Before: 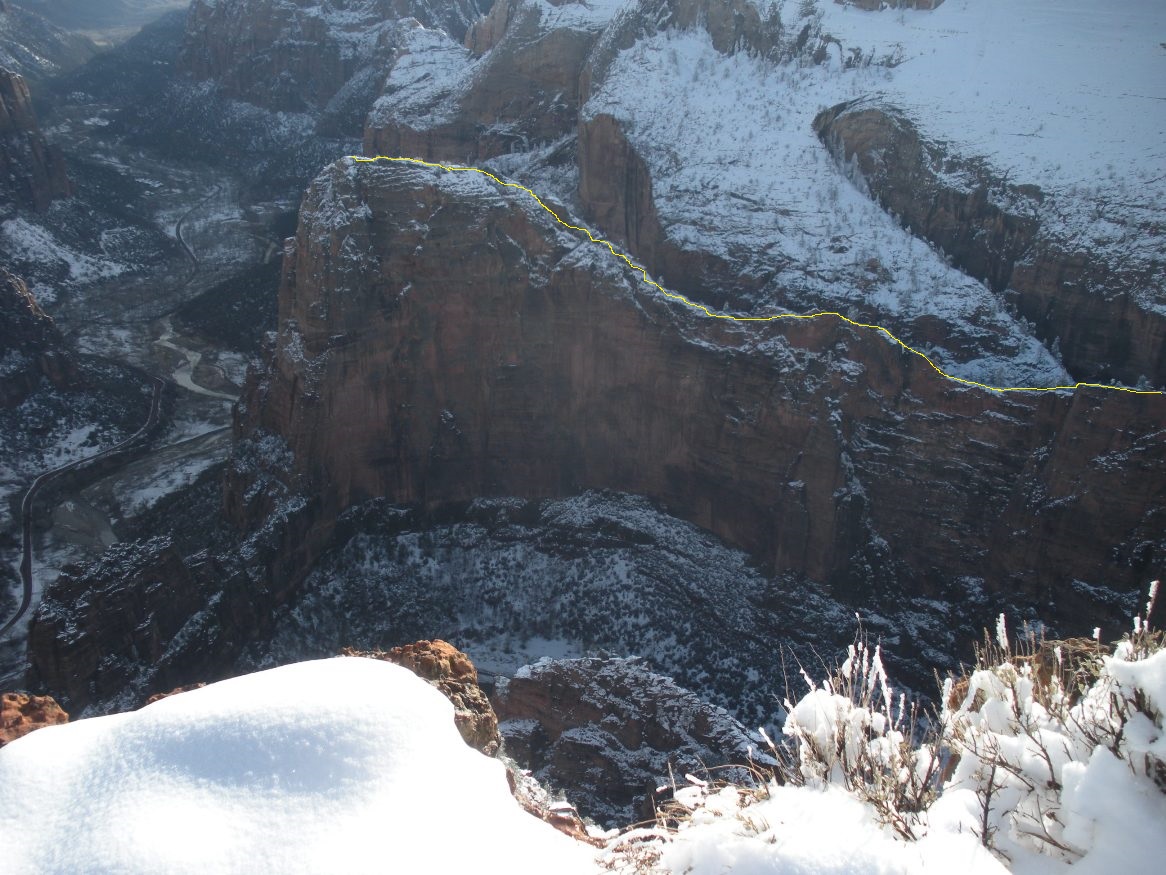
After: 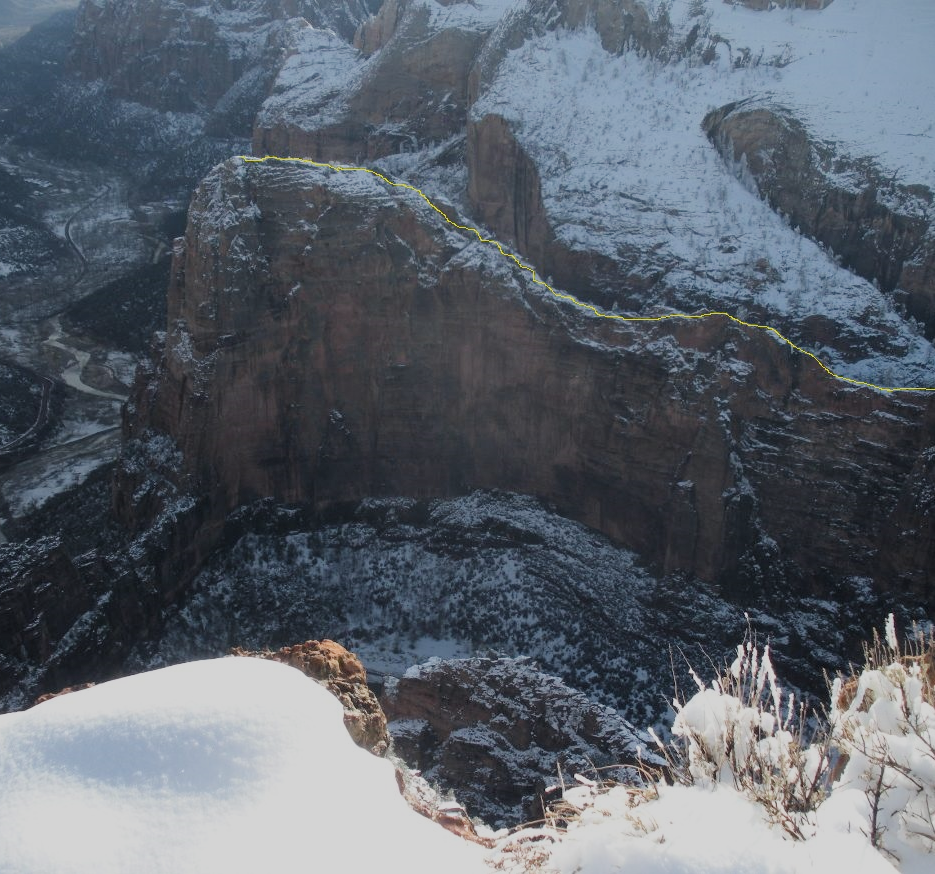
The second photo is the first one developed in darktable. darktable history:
crop and rotate: left 9.597%, right 10.195%
filmic rgb: black relative exposure -7.65 EV, white relative exposure 4.56 EV, hardness 3.61
